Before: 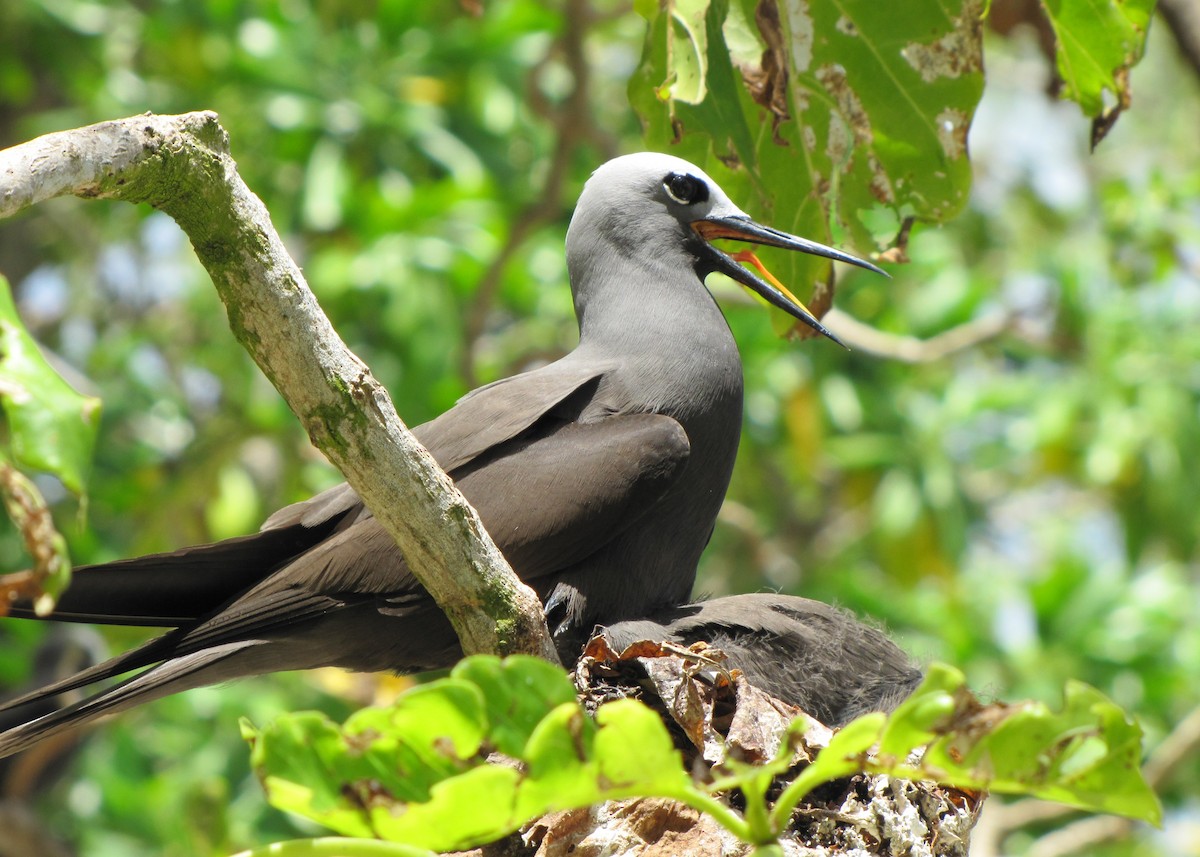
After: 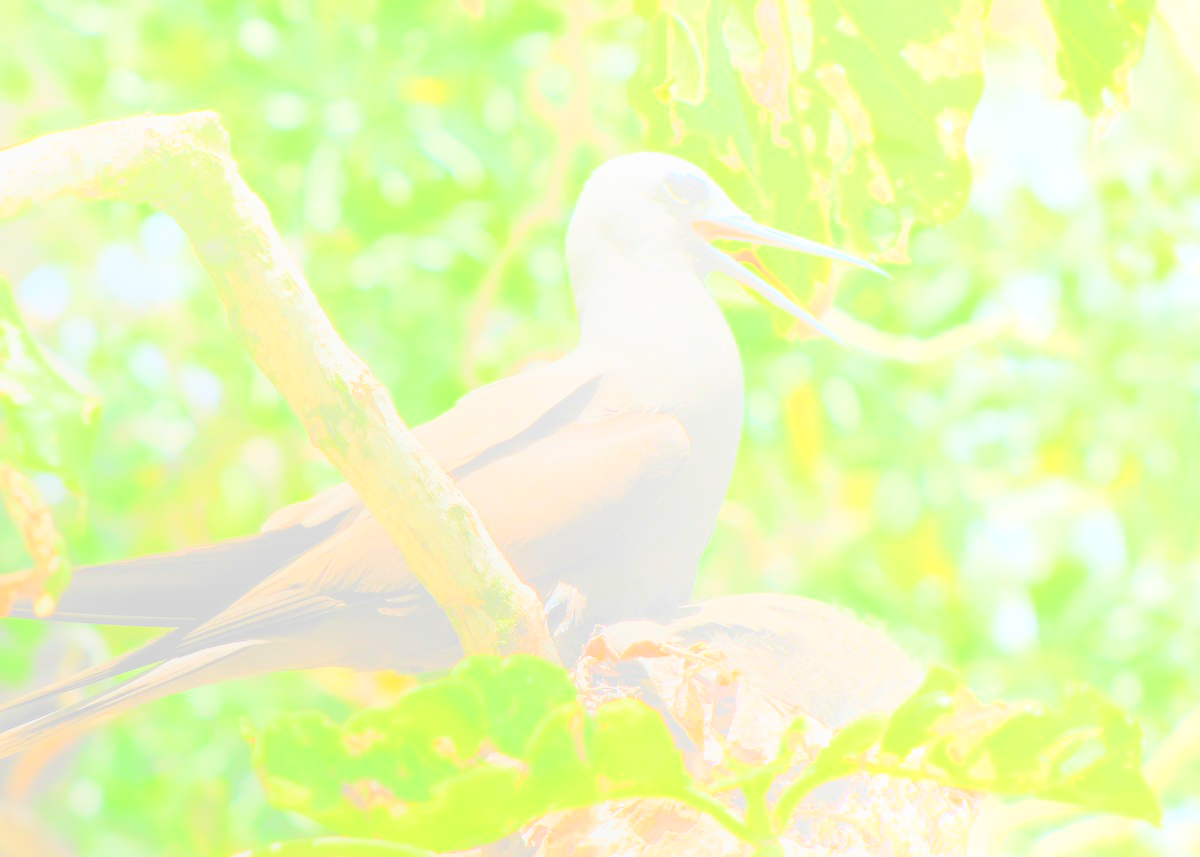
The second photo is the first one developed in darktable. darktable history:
shadows and highlights: shadows 60, highlights -60
filmic rgb: black relative exposure -8.54 EV, white relative exposure 5.52 EV, hardness 3.39, contrast 1.016
exposure: black level correction 0, exposure 0.5 EV, compensate highlight preservation false
bloom: size 70%, threshold 25%, strength 70%
